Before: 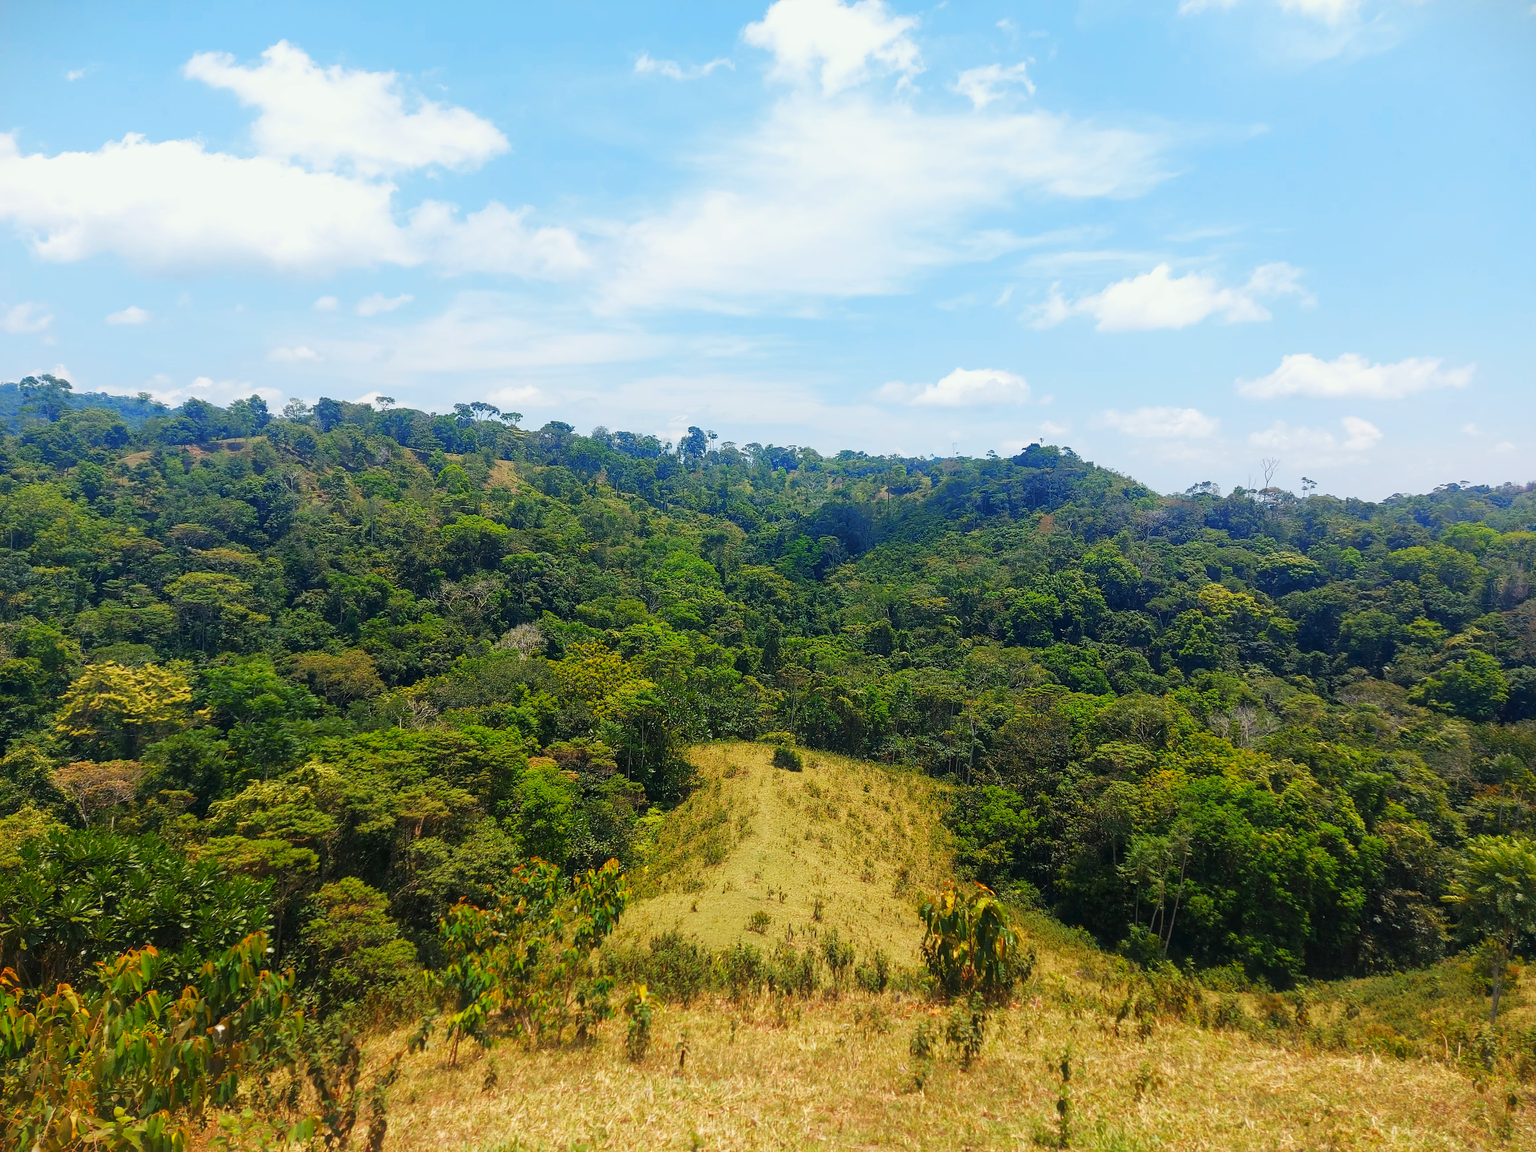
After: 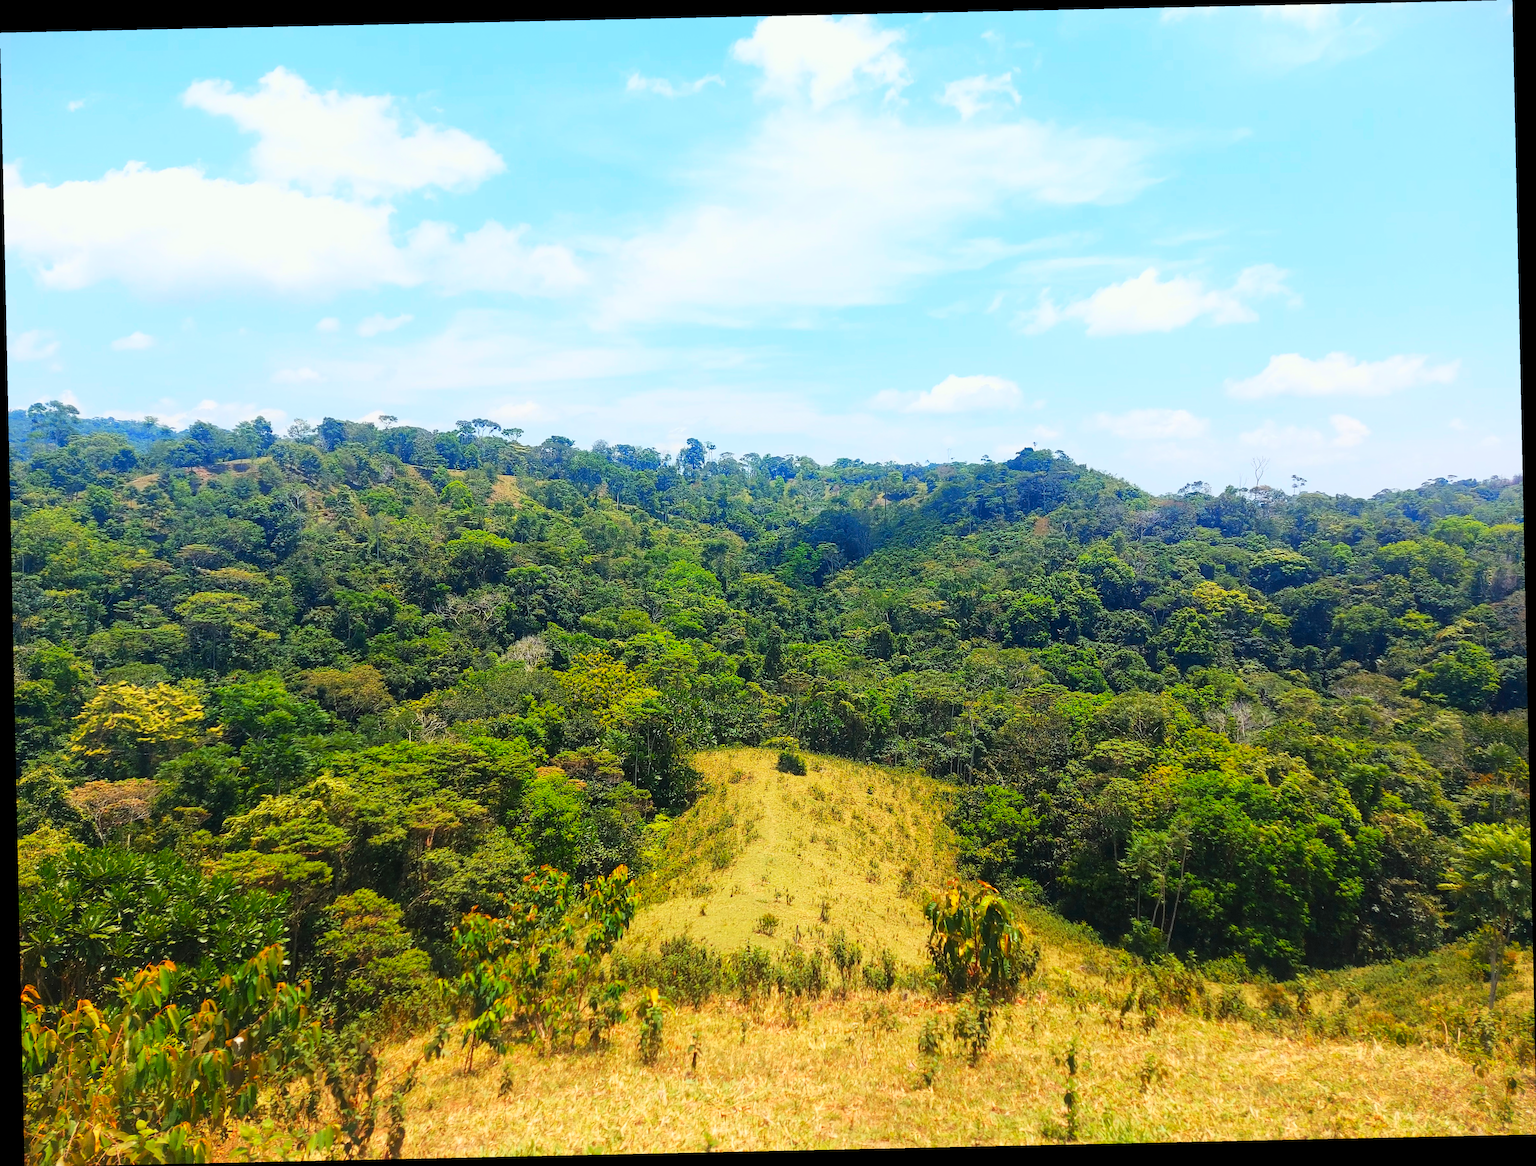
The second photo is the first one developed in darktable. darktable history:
contrast brightness saturation: contrast 0.2, brightness 0.16, saturation 0.22
rotate and perspective: rotation -1.24°, automatic cropping off
